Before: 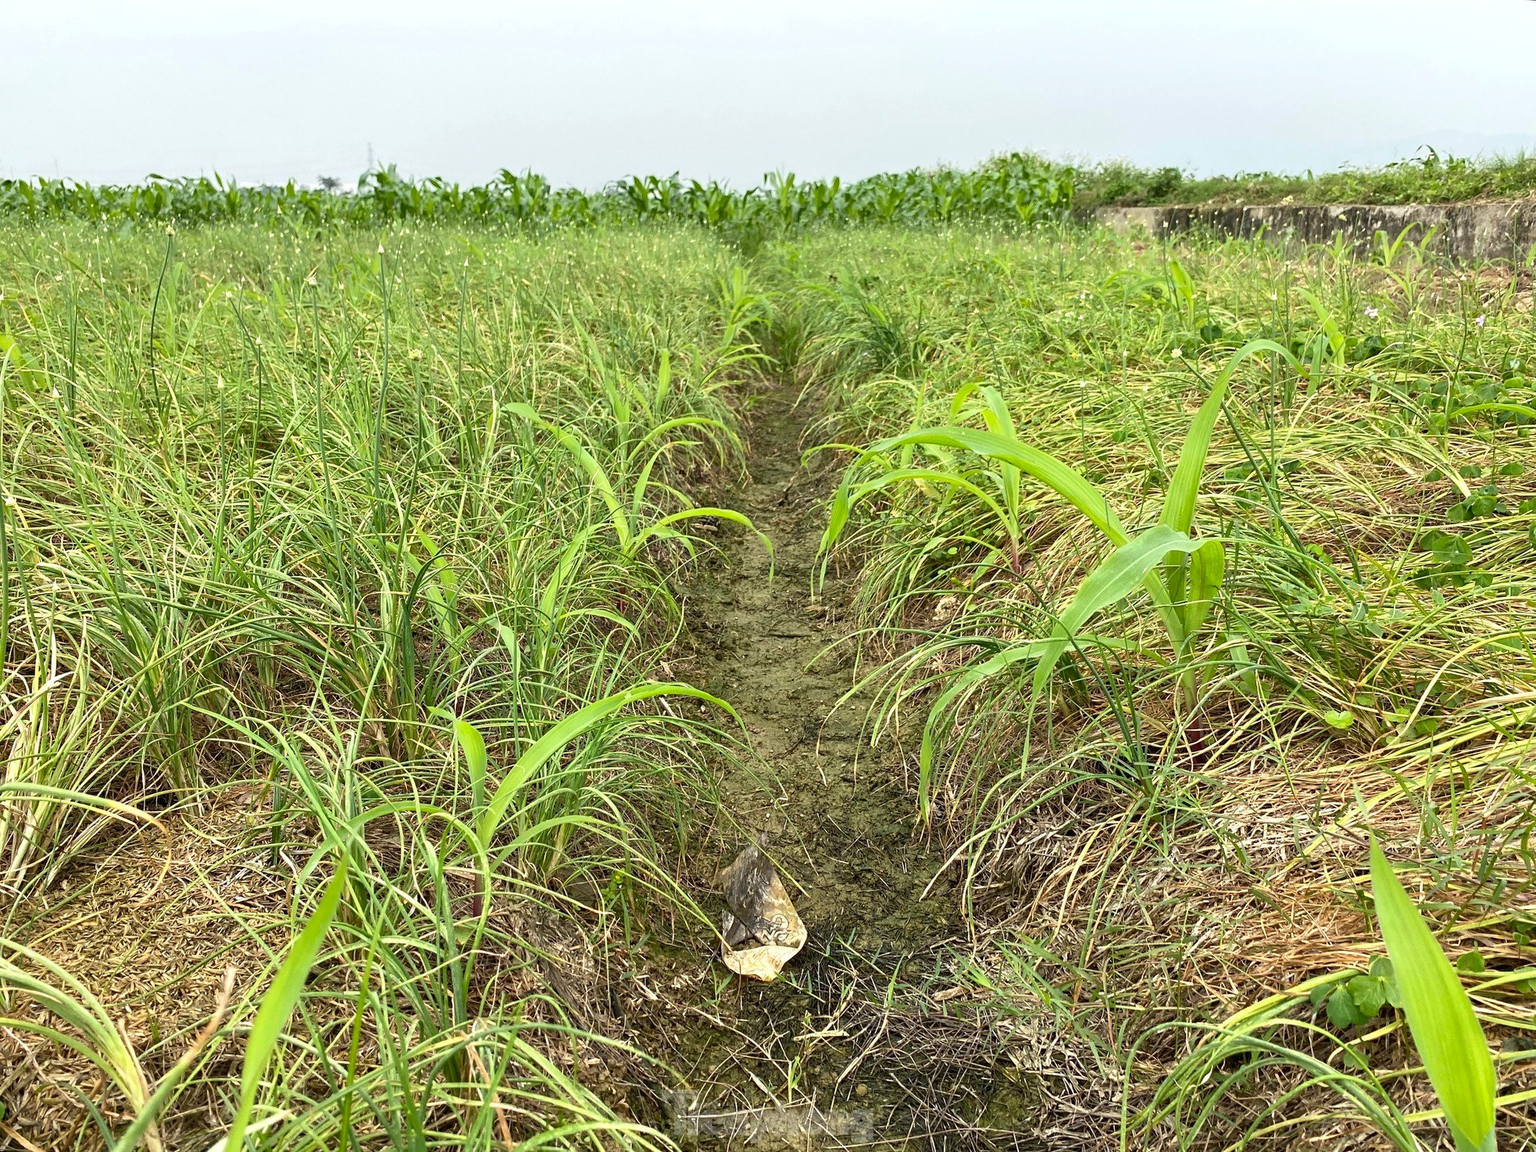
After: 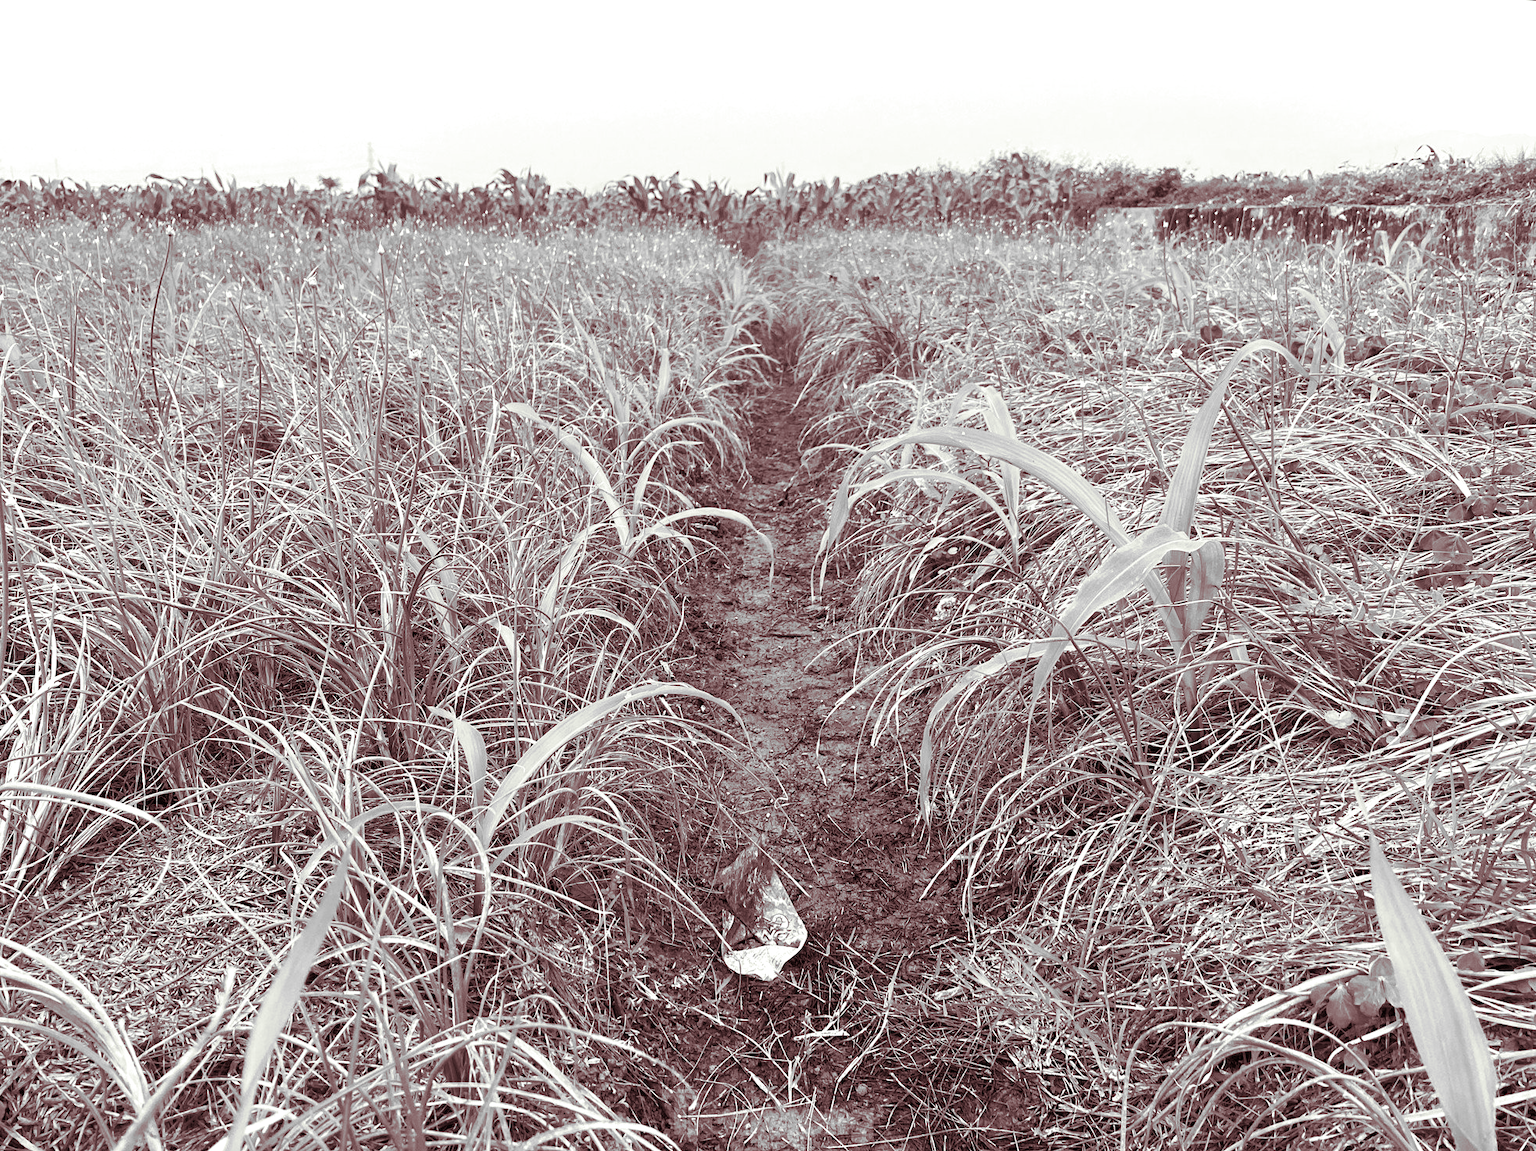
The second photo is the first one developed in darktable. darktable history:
exposure: exposure 0.178 EV, compensate exposure bias true, compensate highlight preservation false
monochrome: a 1.94, b -0.638
split-toning: on, module defaults
